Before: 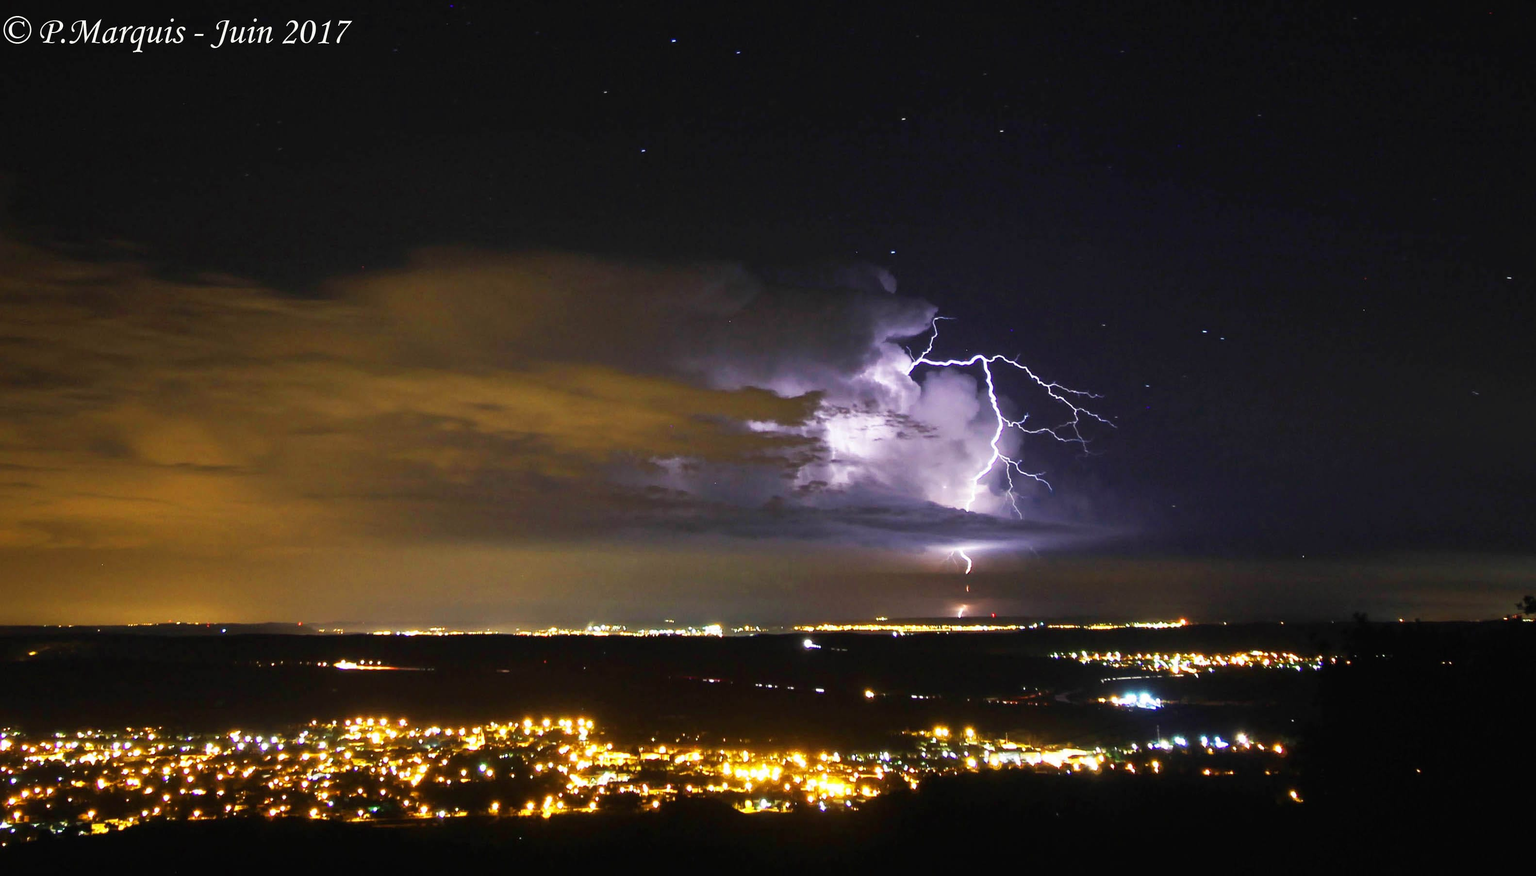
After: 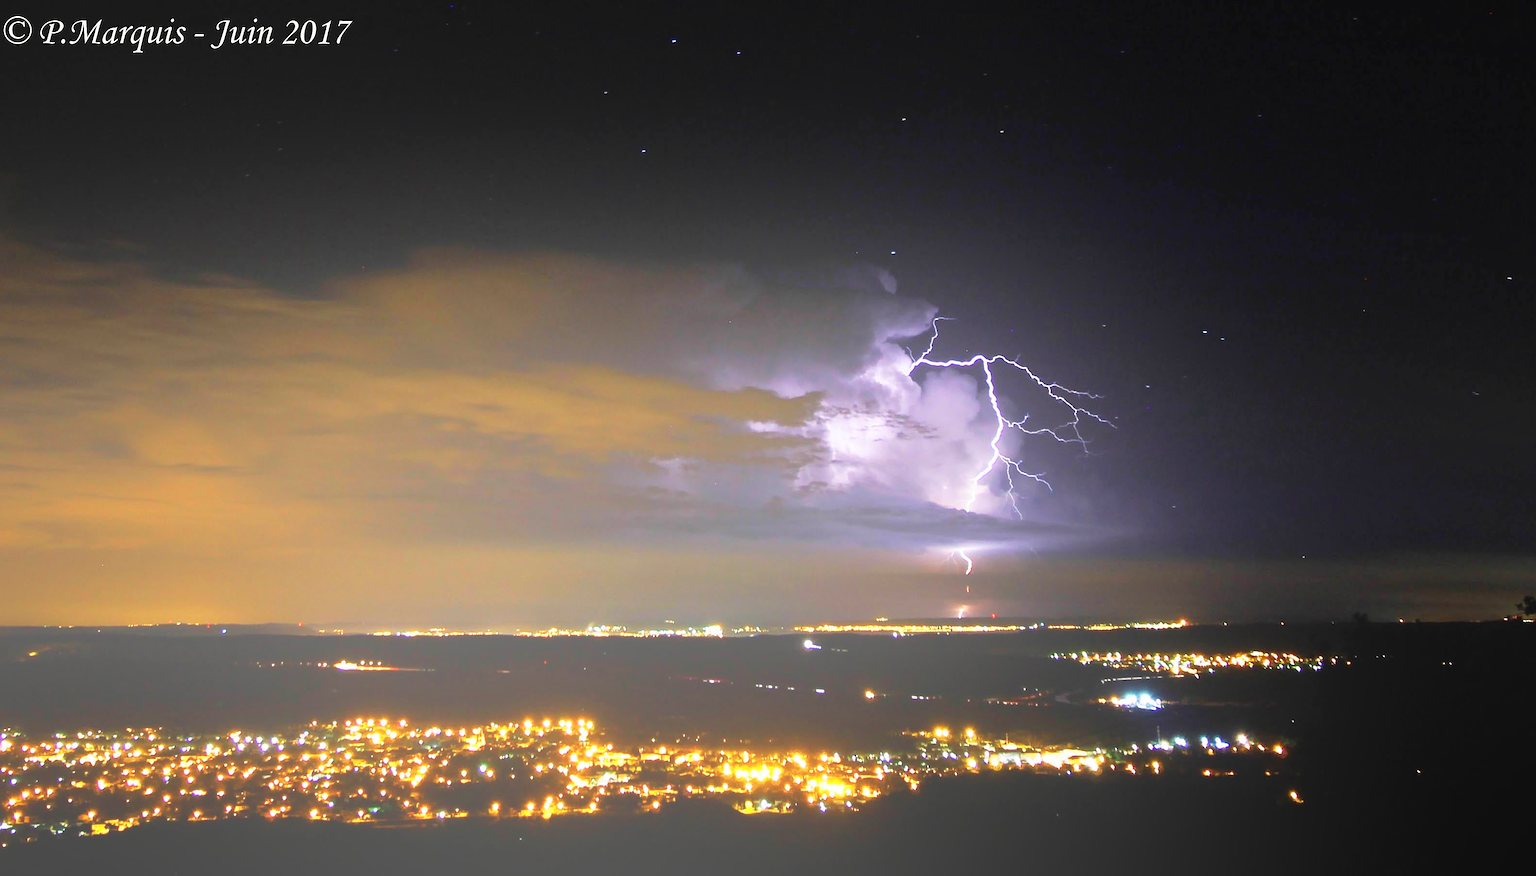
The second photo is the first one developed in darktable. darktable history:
rgb levels: preserve colors max RGB
bloom: size 70%, threshold 25%, strength 70%
sharpen: radius 1.559, amount 0.373, threshold 1.271
